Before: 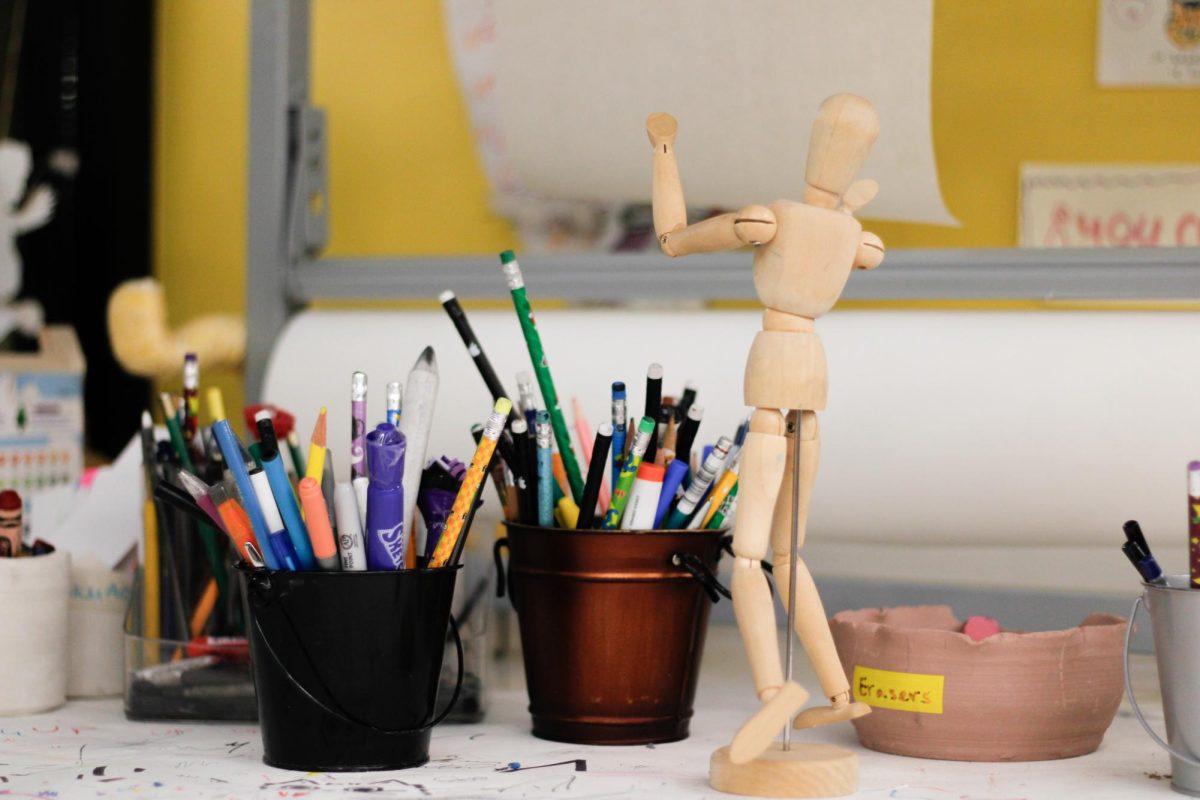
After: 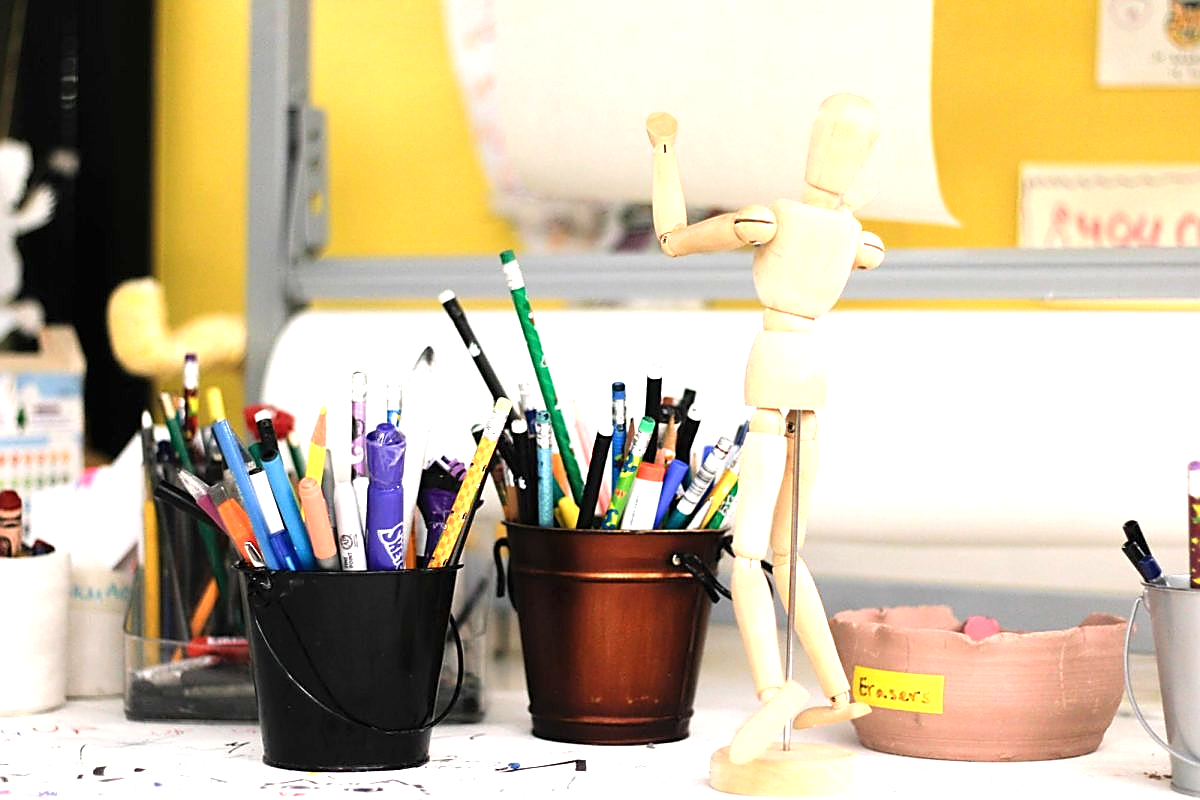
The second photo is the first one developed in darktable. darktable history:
exposure: black level correction 0, exposure 1.1 EV, compensate exposure bias true, compensate highlight preservation false
sharpen: radius 1.4, amount 1.25, threshold 0.7
